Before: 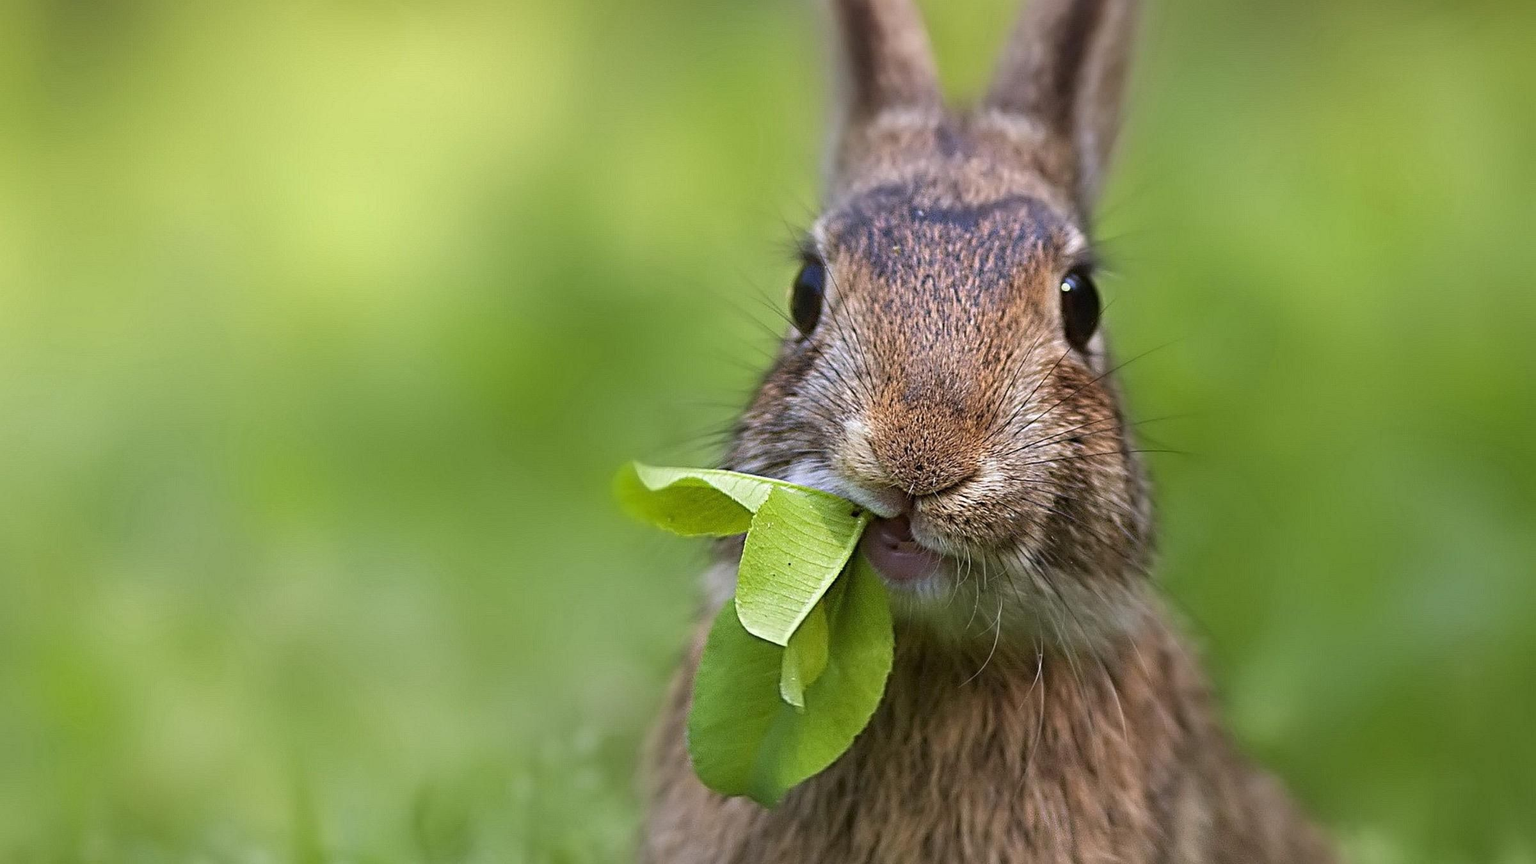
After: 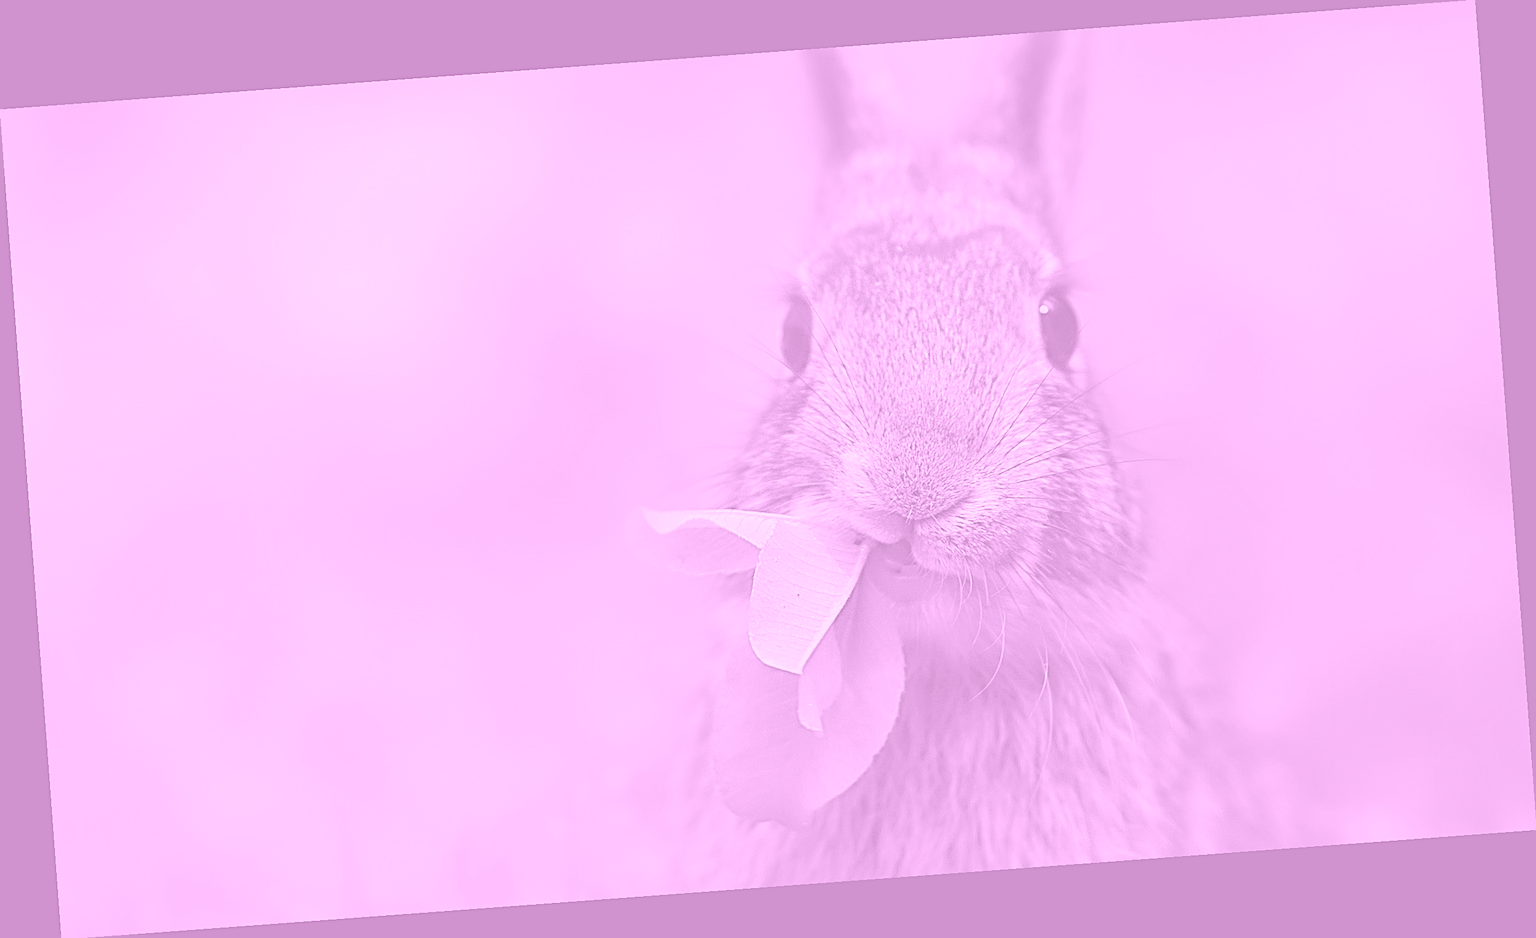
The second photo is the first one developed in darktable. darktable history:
colorize: hue 331.2°, saturation 75%, source mix 30.28%, lightness 70.52%, version 1
color correction: saturation 1.8
sharpen: radius 2.167, amount 0.381, threshold 0
shadows and highlights: on, module defaults
rotate and perspective: rotation -4.25°, automatic cropping off
